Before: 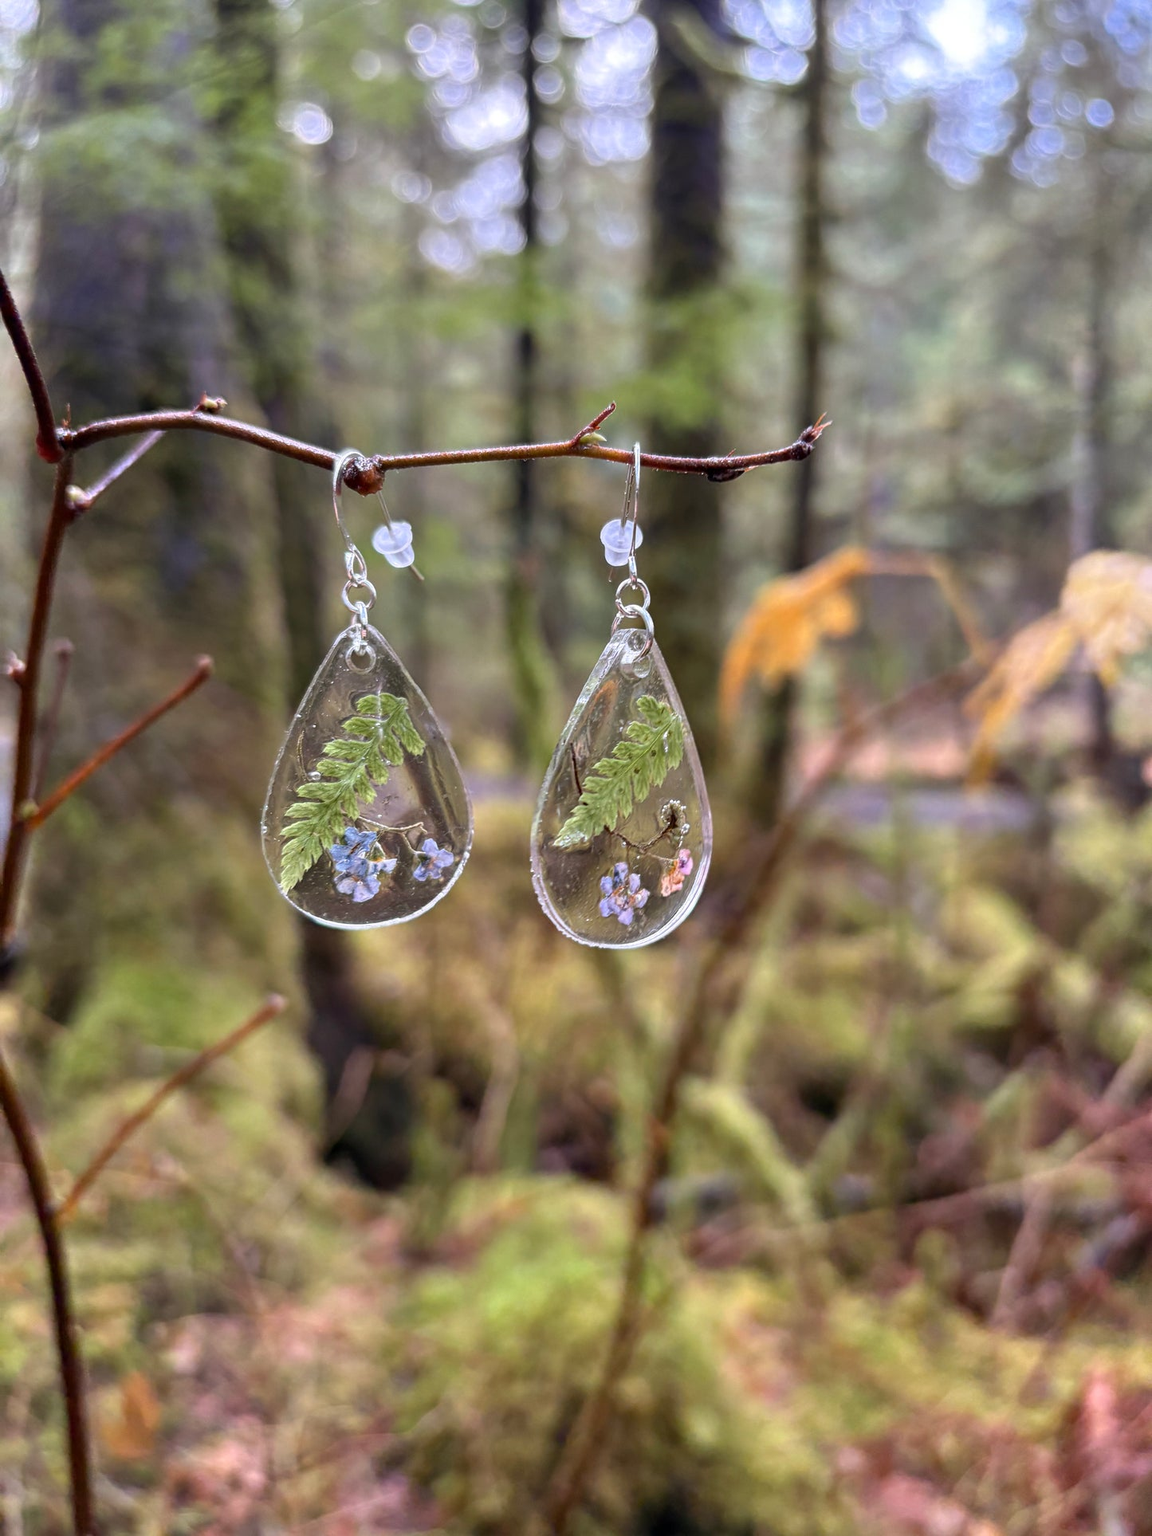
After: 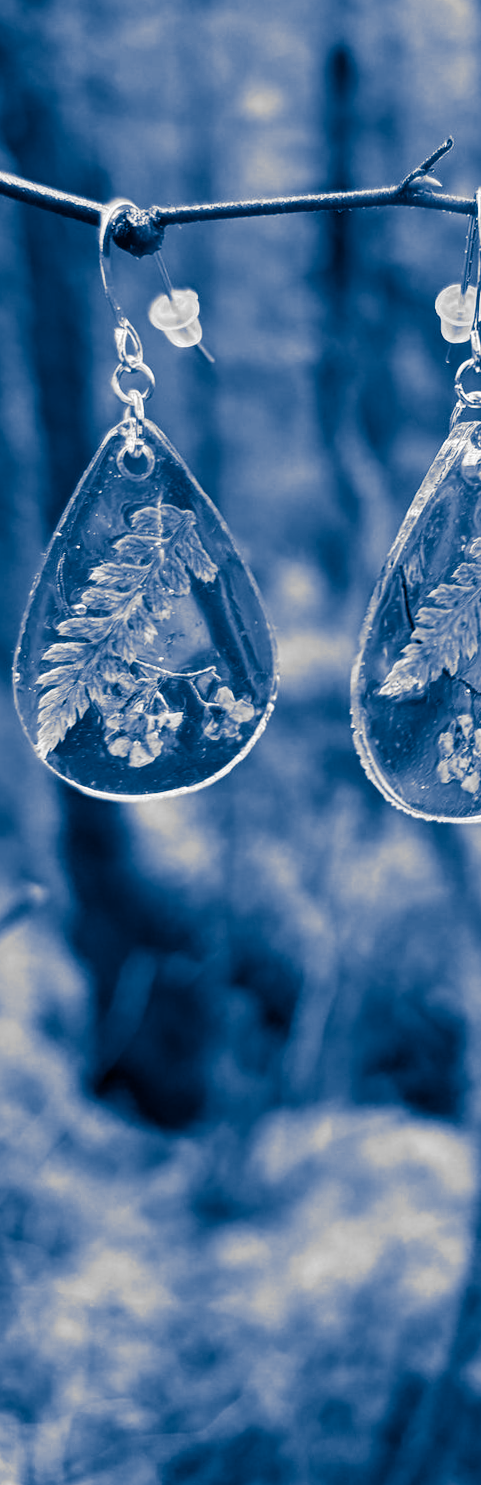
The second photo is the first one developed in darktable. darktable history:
crop and rotate: left 21.77%, top 18.528%, right 44.676%, bottom 2.997%
monochrome: on, module defaults
tone curve: curves: ch1 [(0, 0) (0.214, 0.291) (0.372, 0.44) (0.463, 0.476) (0.498, 0.502) (0.521, 0.531) (1, 1)]; ch2 [(0, 0) (0.456, 0.447) (0.5, 0.5) (0.547, 0.557) (0.592, 0.57) (0.631, 0.602) (1, 1)], color space Lab, independent channels, preserve colors none
split-toning: shadows › hue 226.8°, shadows › saturation 1, highlights › saturation 0, balance -61.41
rotate and perspective: rotation -0.45°, automatic cropping original format, crop left 0.008, crop right 0.992, crop top 0.012, crop bottom 0.988
